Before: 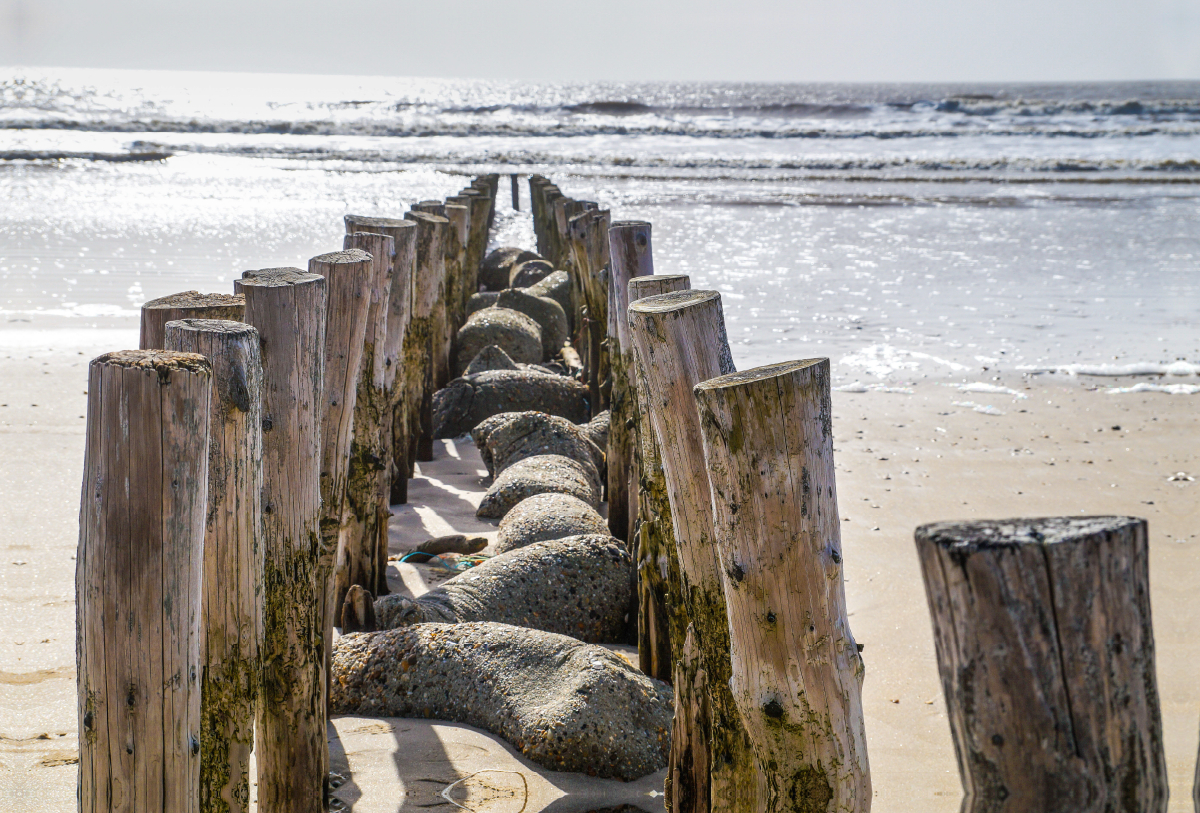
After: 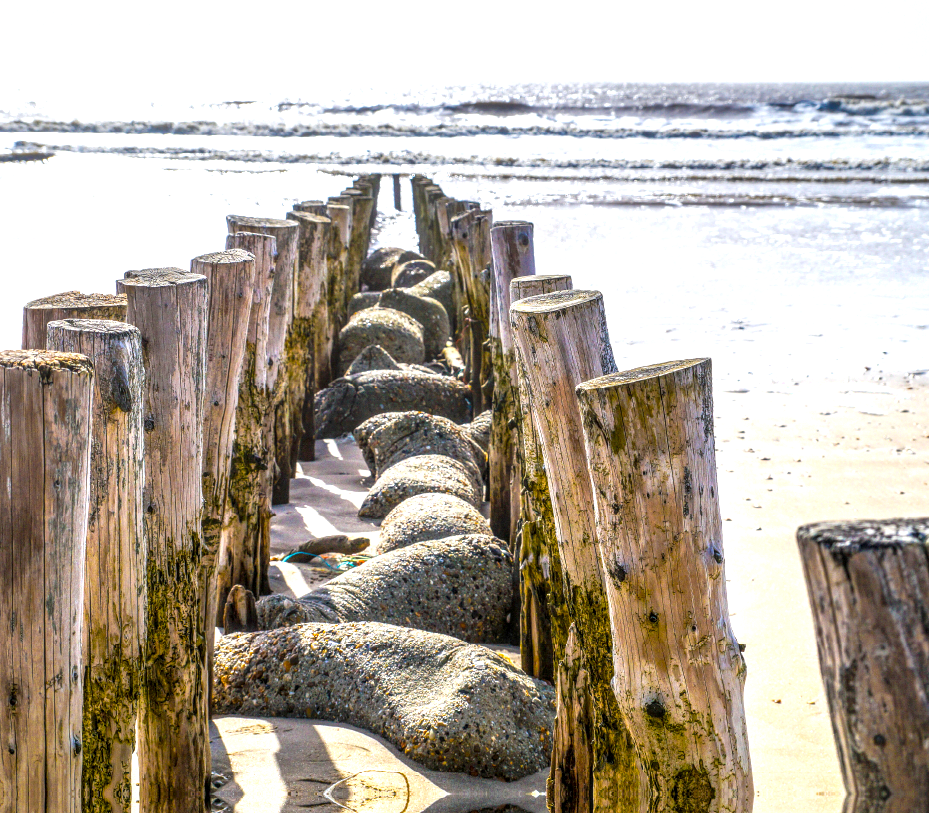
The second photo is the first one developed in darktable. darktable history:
exposure: black level correction 0, exposure 0.7 EV, compensate exposure bias true, compensate highlight preservation false
color balance rgb: perceptual saturation grading › global saturation 30%, global vibrance 10%
local contrast: highlights 61%, detail 143%, midtone range 0.428
crop: left 9.88%, right 12.664%
